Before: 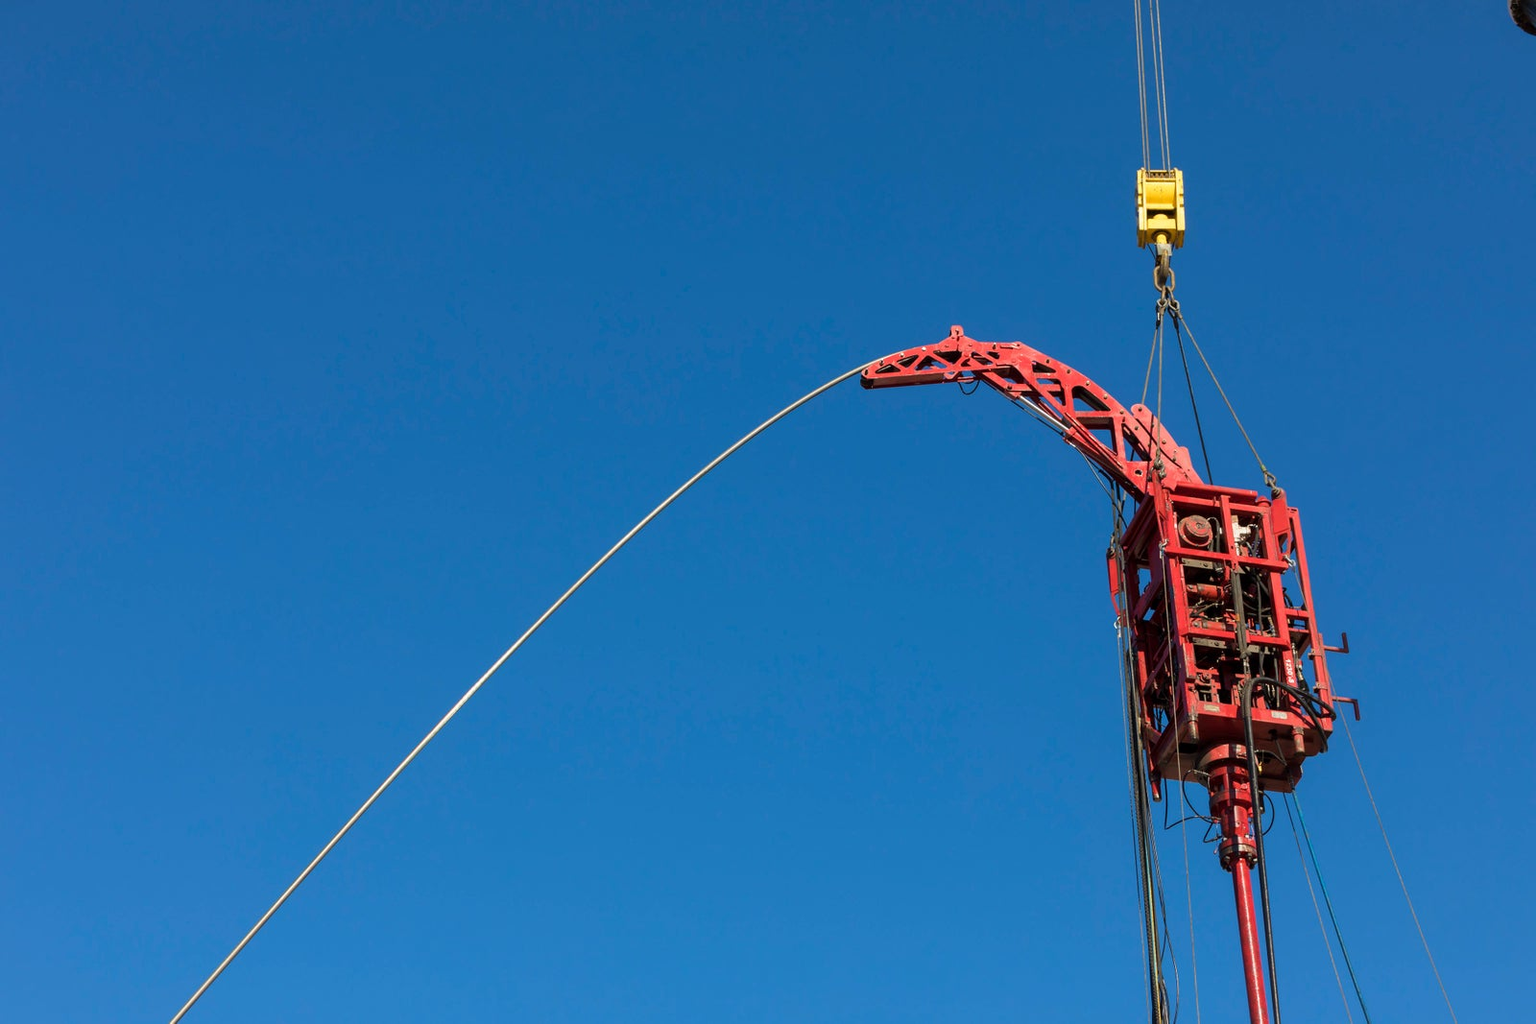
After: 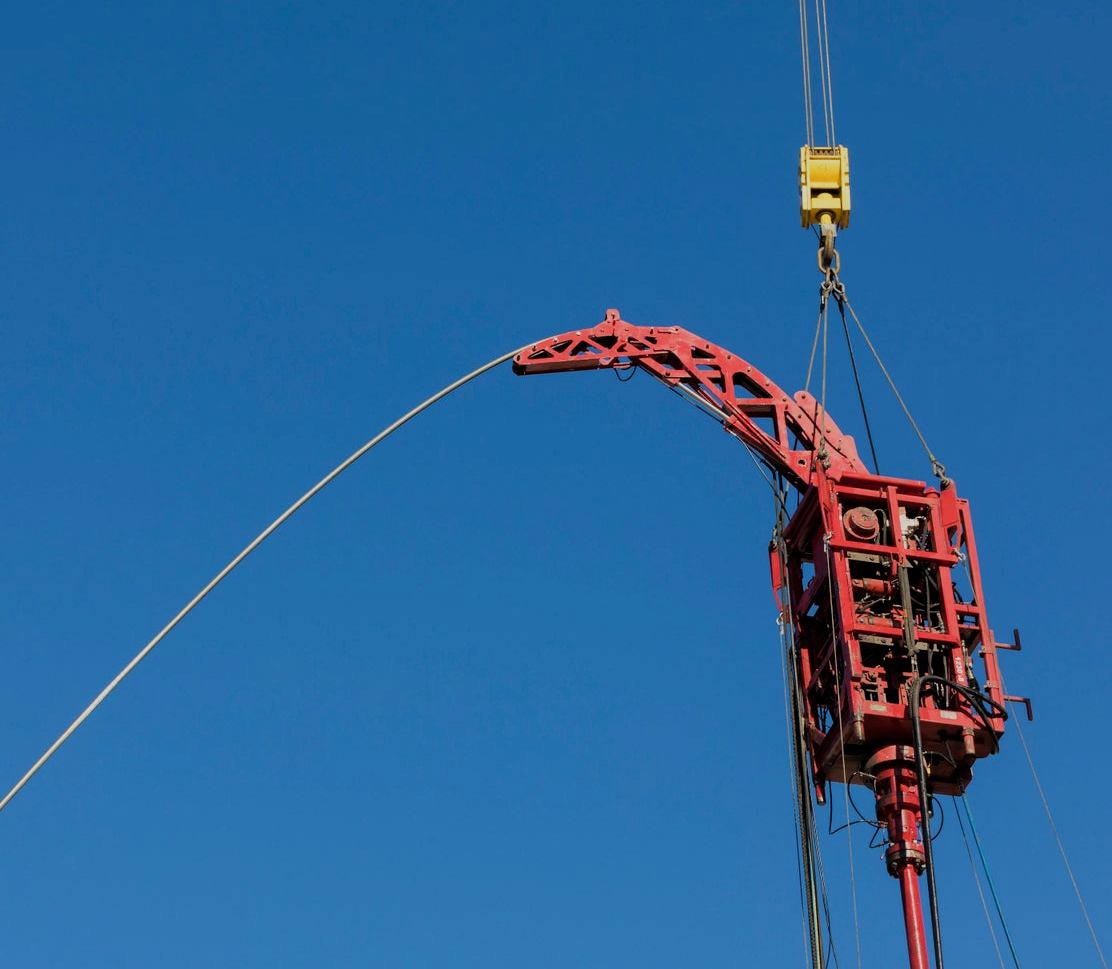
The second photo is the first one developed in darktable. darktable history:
filmic rgb: black relative exposure -7.65 EV, white relative exposure 4.56 EV, hardness 3.61
crop and rotate: left 24.034%, top 2.838%, right 6.406%, bottom 6.299%
